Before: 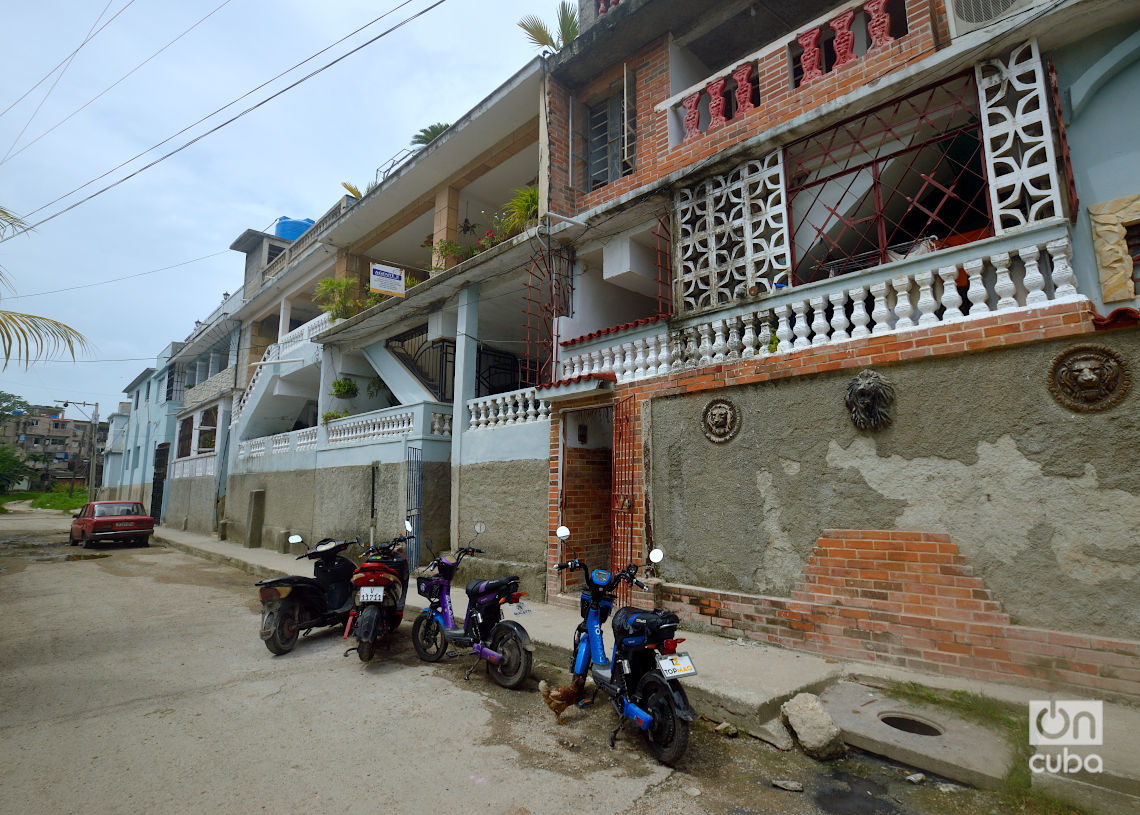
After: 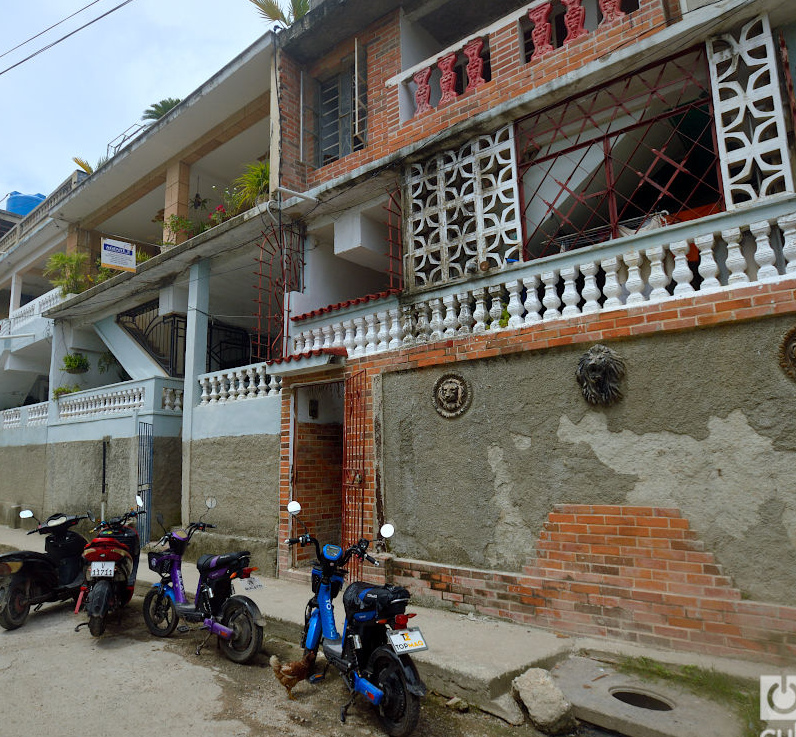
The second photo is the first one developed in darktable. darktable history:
crop and rotate: left 23.673%, top 3.091%, right 6.485%, bottom 6.438%
